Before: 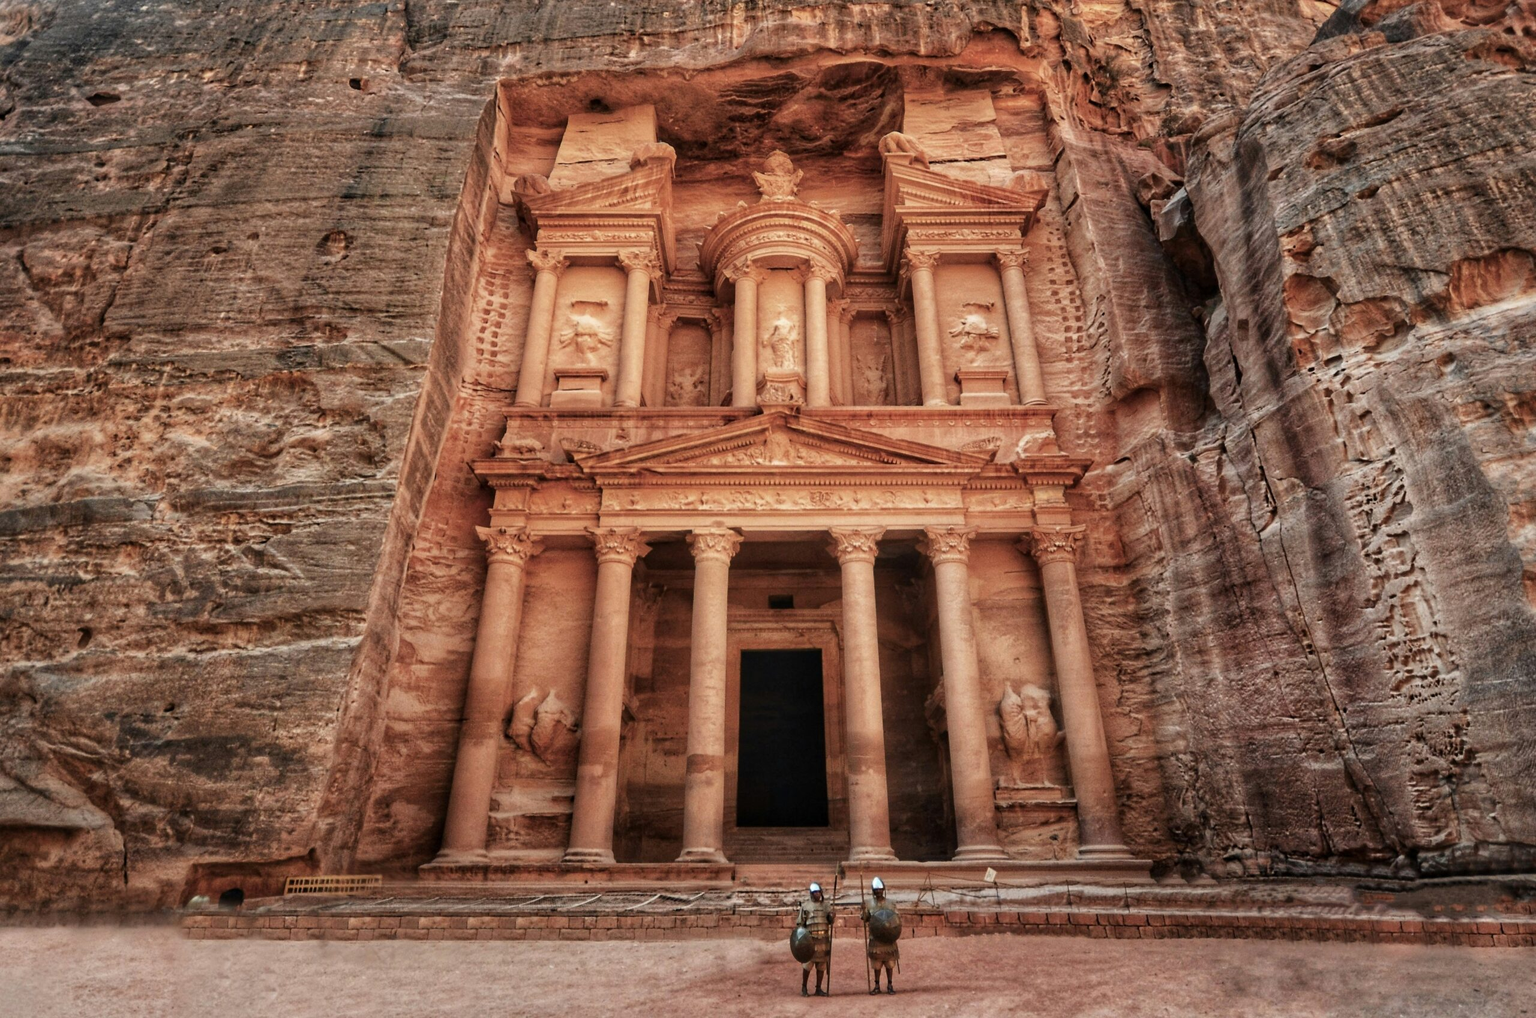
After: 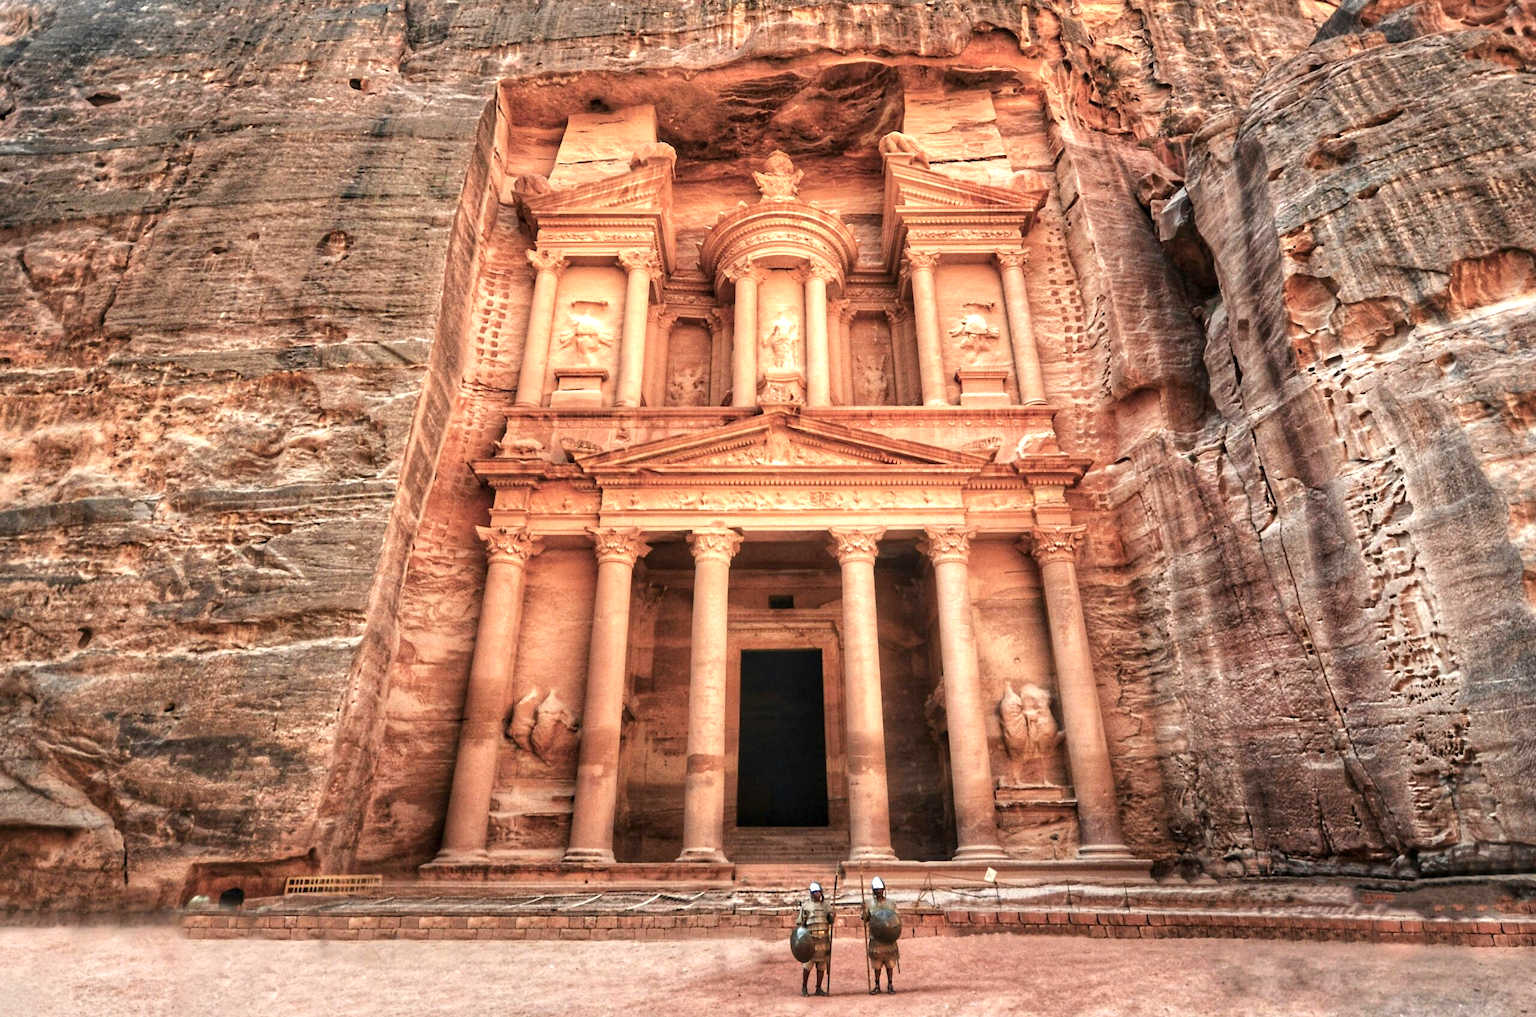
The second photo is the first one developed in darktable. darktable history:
exposure: exposure 0.94 EV, compensate exposure bias true, compensate highlight preservation false
